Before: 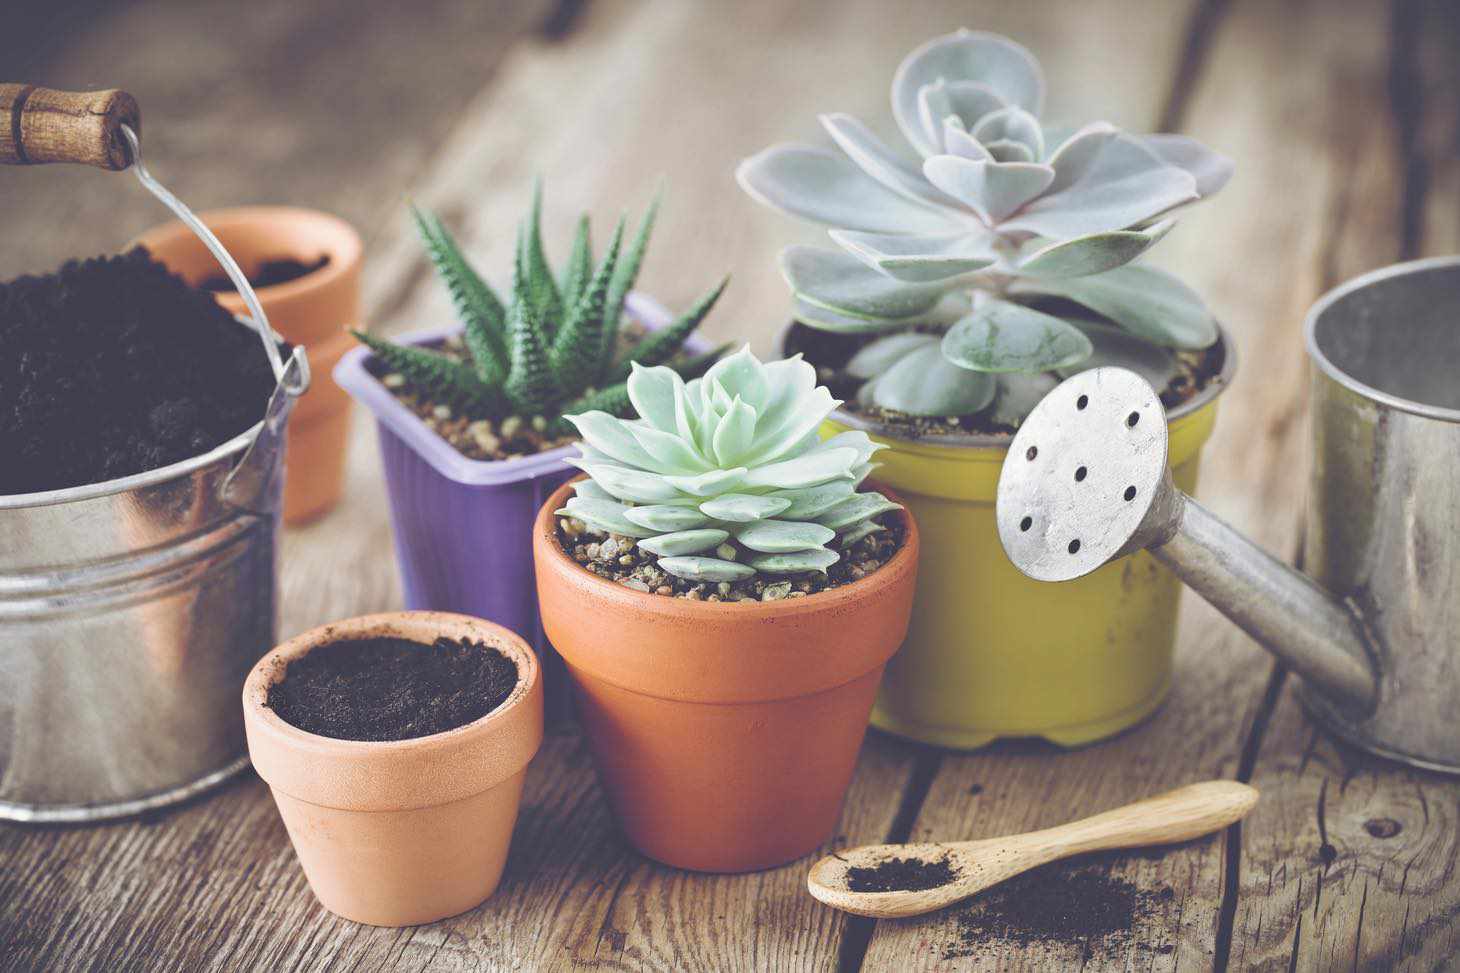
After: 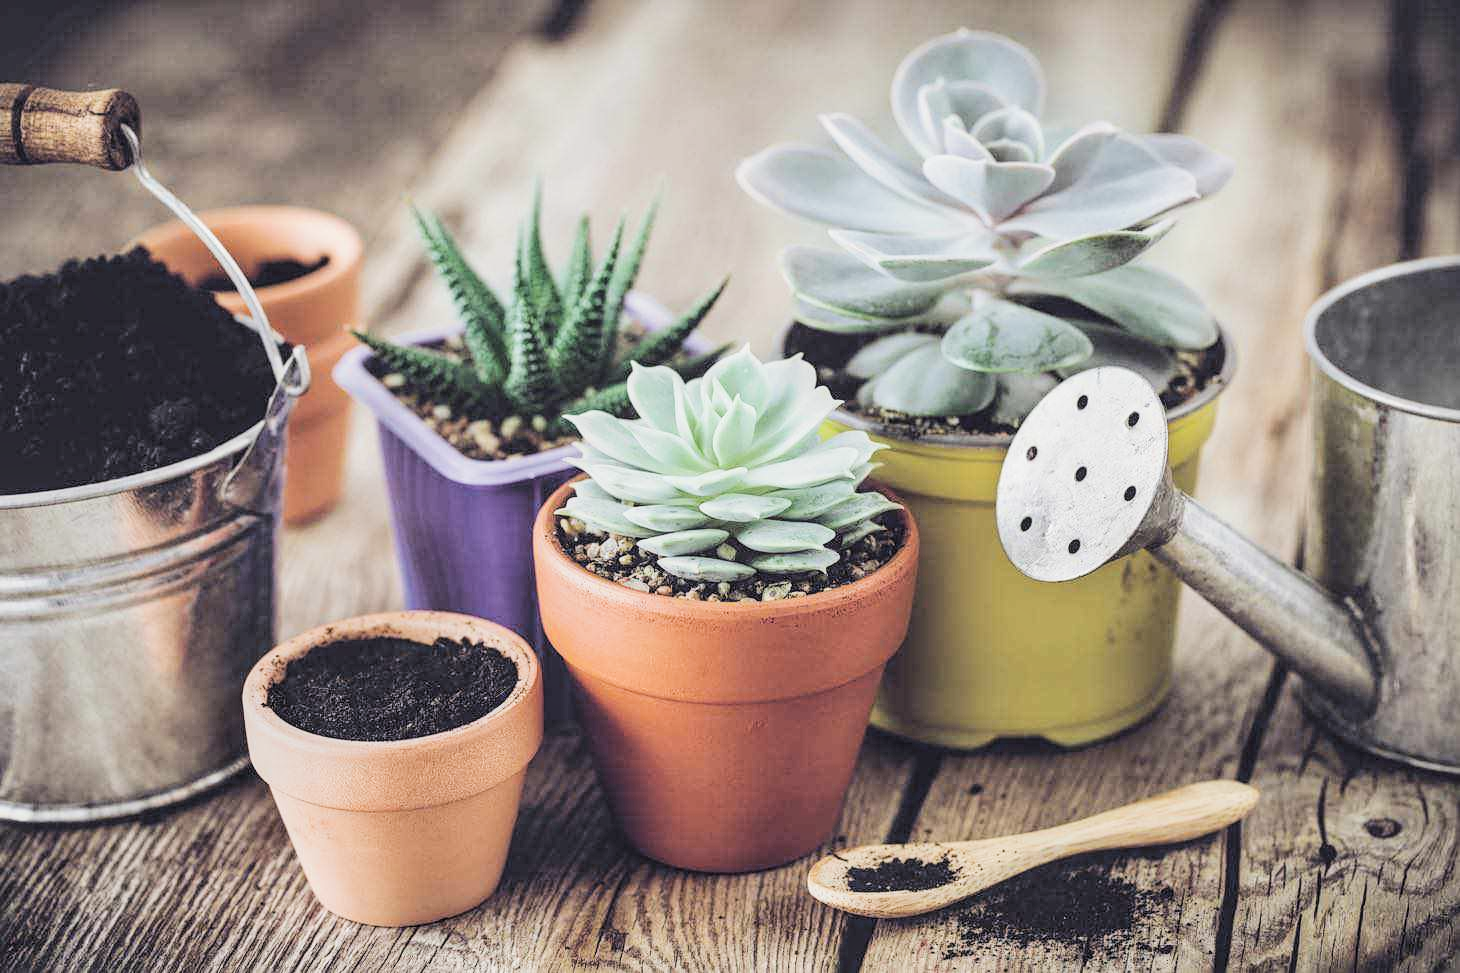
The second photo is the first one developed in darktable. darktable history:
filmic rgb: black relative exposure -5 EV, hardness 2.88, contrast 1.3, highlights saturation mix -10%
sharpen: amount 0.2
local contrast: on, module defaults
tone equalizer: -8 EV -0.417 EV, -7 EV -0.389 EV, -6 EV -0.333 EV, -5 EV -0.222 EV, -3 EV 0.222 EV, -2 EV 0.333 EV, -1 EV 0.389 EV, +0 EV 0.417 EV, edges refinement/feathering 500, mask exposure compensation -1.57 EV, preserve details no
